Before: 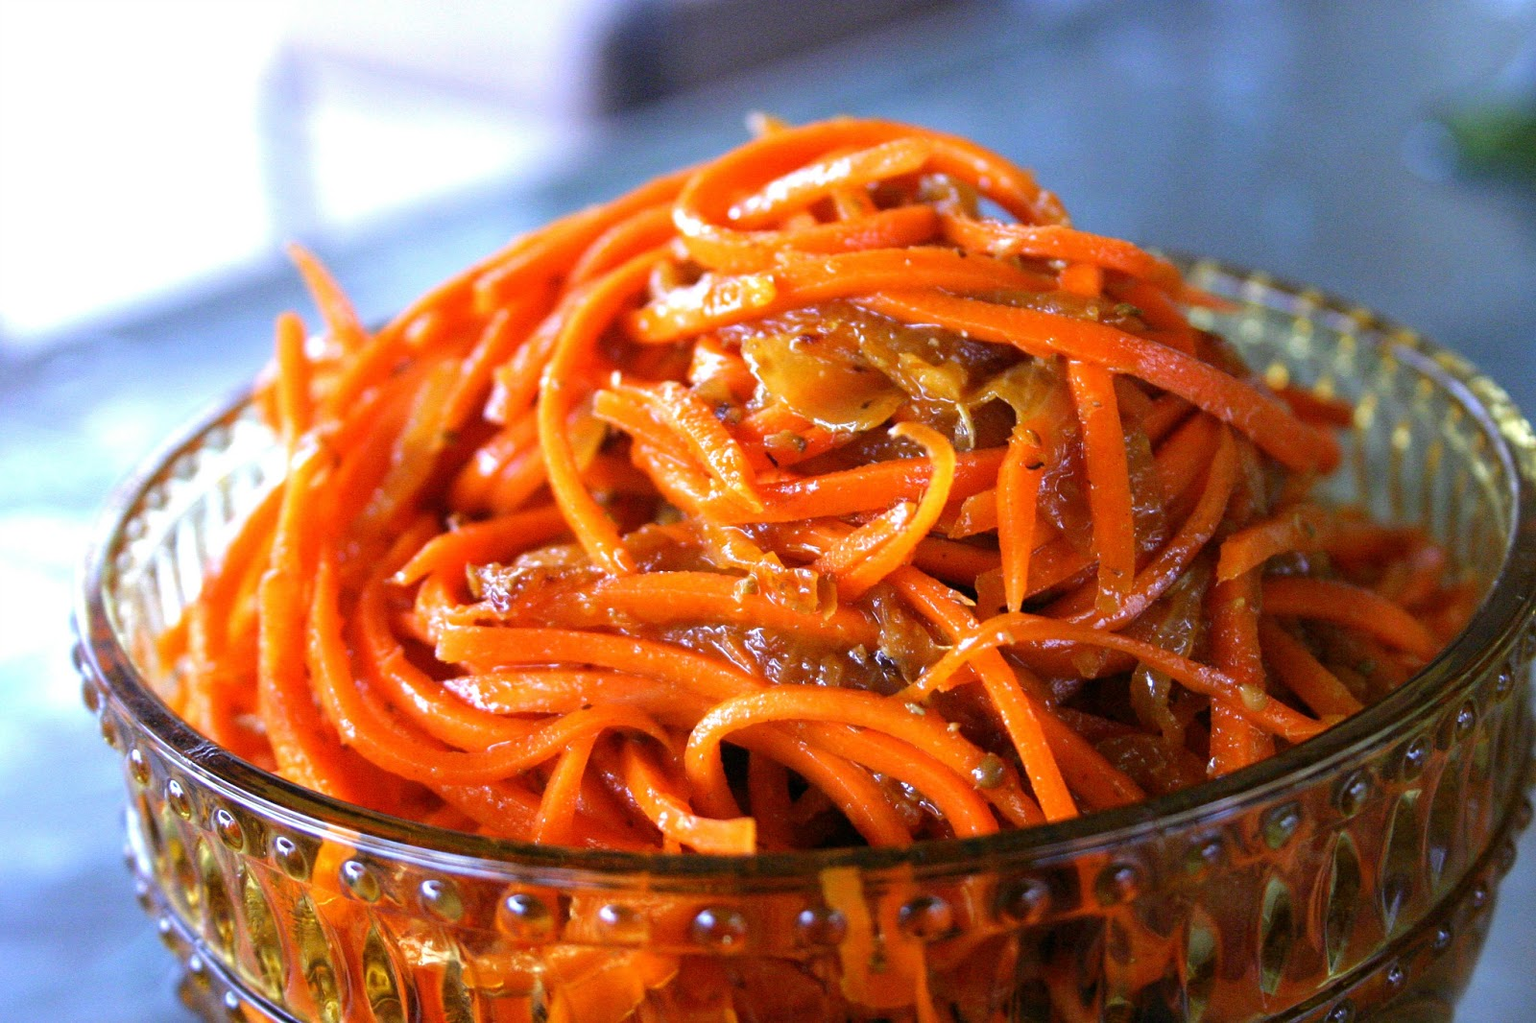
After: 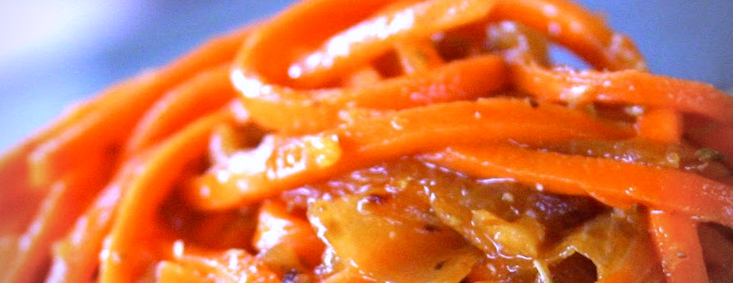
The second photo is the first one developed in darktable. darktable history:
rotate and perspective: rotation -2.22°, lens shift (horizontal) -0.022, automatic cropping off
vignetting: width/height ratio 1.094
crop: left 28.64%, top 16.832%, right 26.637%, bottom 58.055%
color calibration: output R [1.063, -0.012, -0.003, 0], output B [-0.079, 0.047, 1, 0], illuminant custom, x 0.389, y 0.387, temperature 3838.64 K
color balance: mode lift, gamma, gain (sRGB), lift [1, 1.049, 1, 1]
